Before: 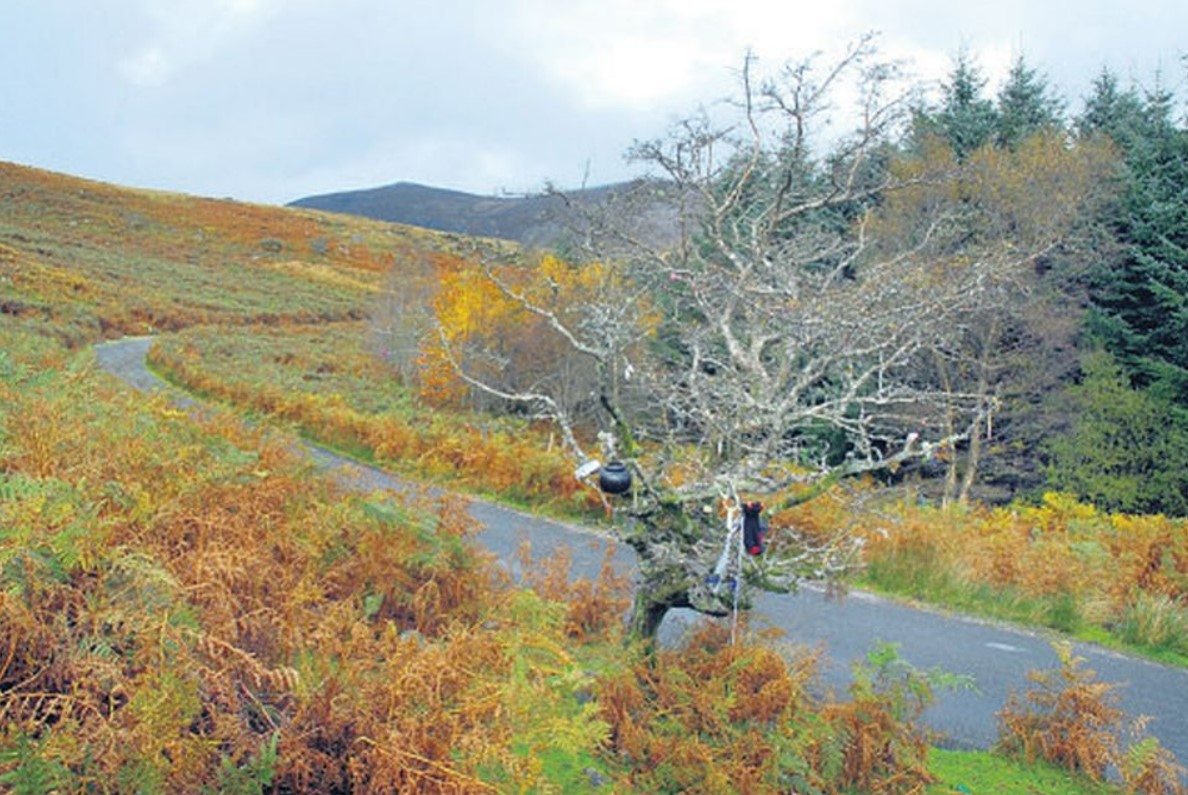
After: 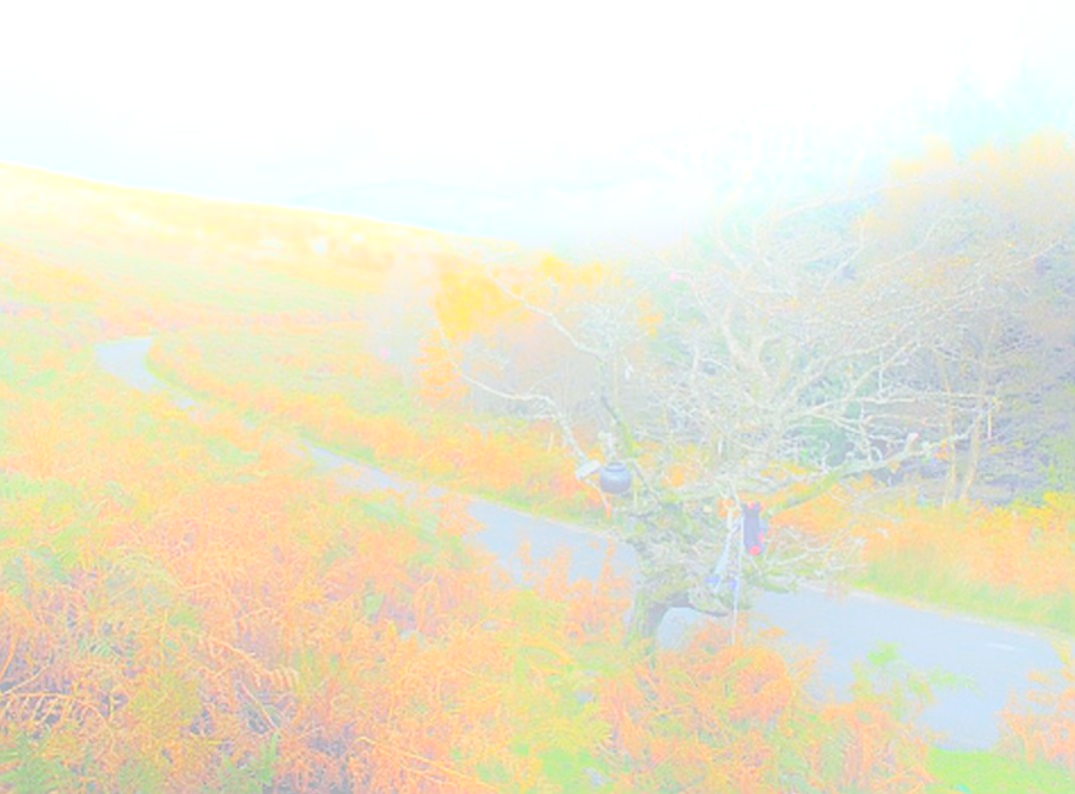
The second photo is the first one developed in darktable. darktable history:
exposure: exposure -1 EV, compensate highlight preservation false
sharpen: on, module defaults
bloom: size 25%, threshold 5%, strength 90%
crop: right 9.509%, bottom 0.031%
